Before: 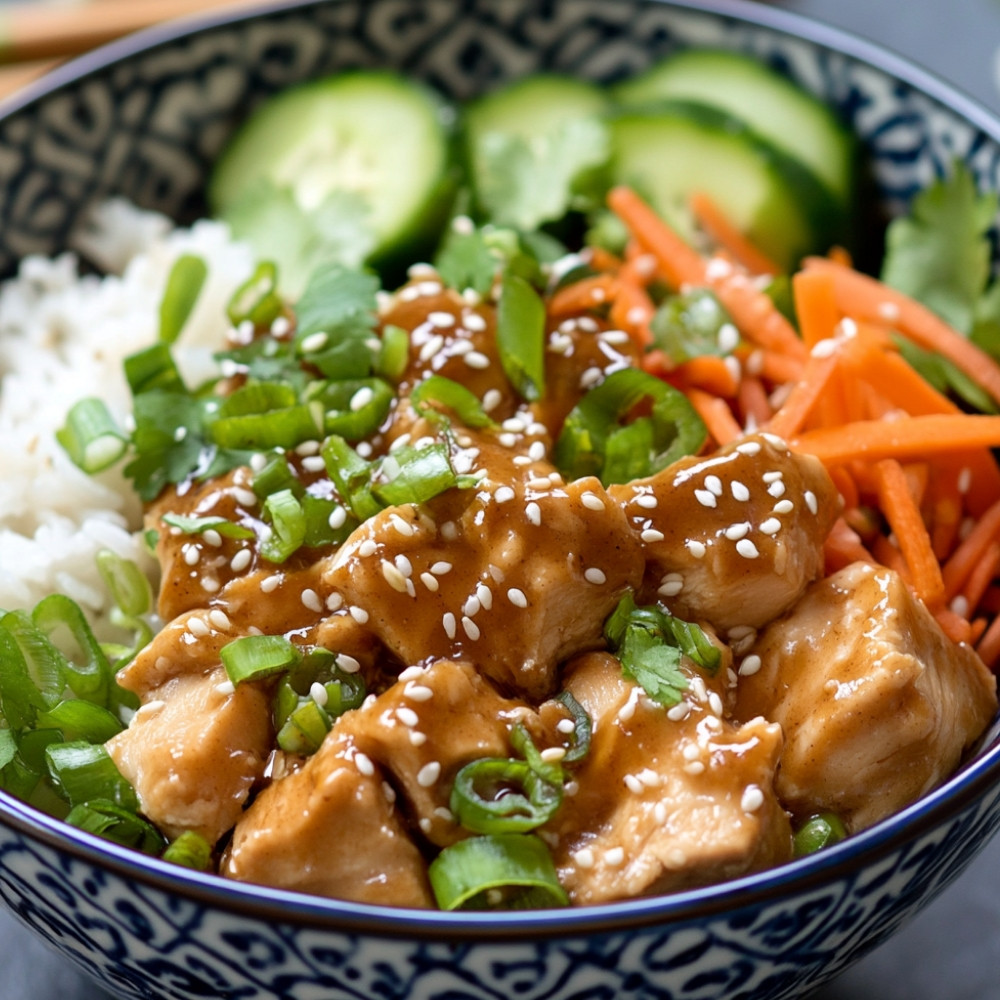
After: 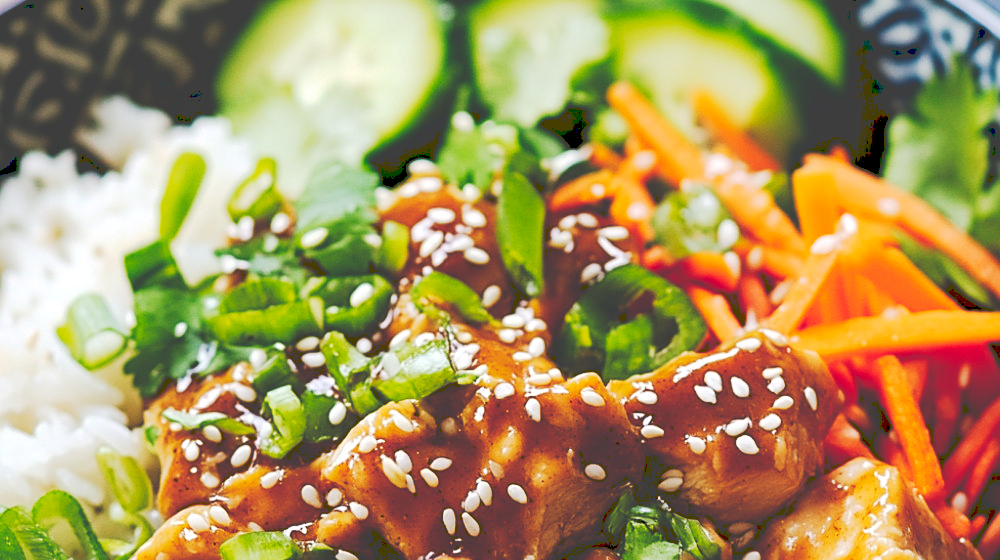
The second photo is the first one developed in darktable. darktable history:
haze removal: compatibility mode true, adaptive false
crop and rotate: top 10.478%, bottom 33.427%
sharpen: on, module defaults
tone curve: curves: ch0 [(0, 0) (0.003, 0.26) (0.011, 0.26) (0.025, 0.26) (0.044, 0.257) (0.069, 0.257) (0.1, 0.257) (0.136, 0.255) (0.177, 0.258) (0.224, 0.272) (0.277, 0.294) (0.335, 0.346) (0.399, 0.422) (0.468, 0.536) (0.543, 0.657) (0.623, 0.757) (0.709, 0.823) (0.801, 0.872) (0.898, 0.92) (1, 1)], preserve colors none
